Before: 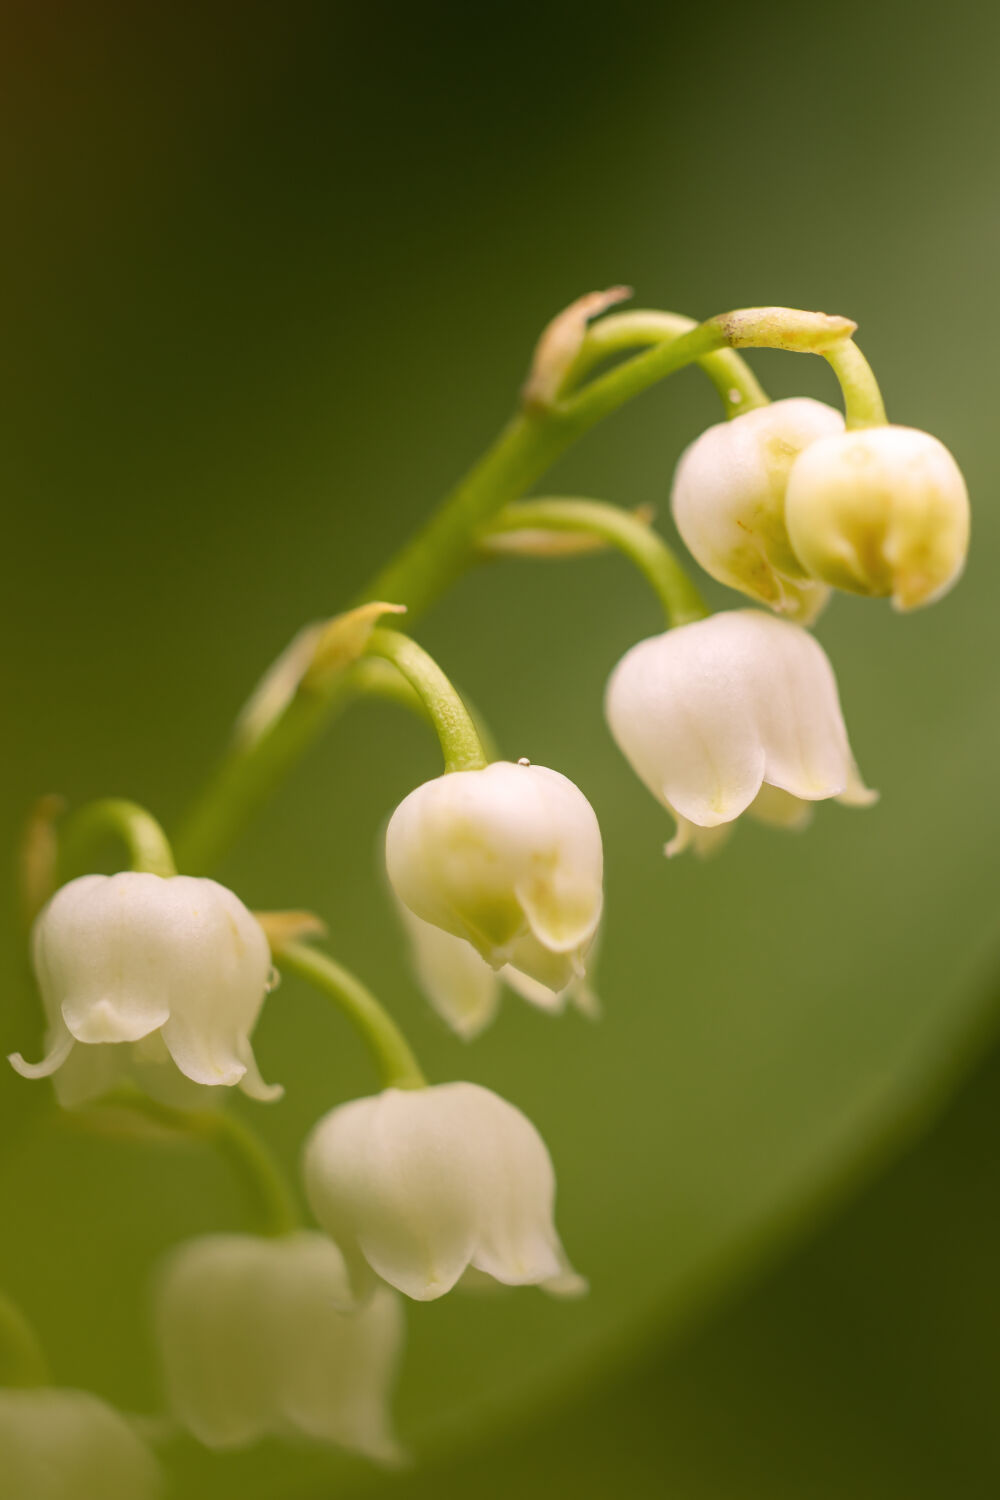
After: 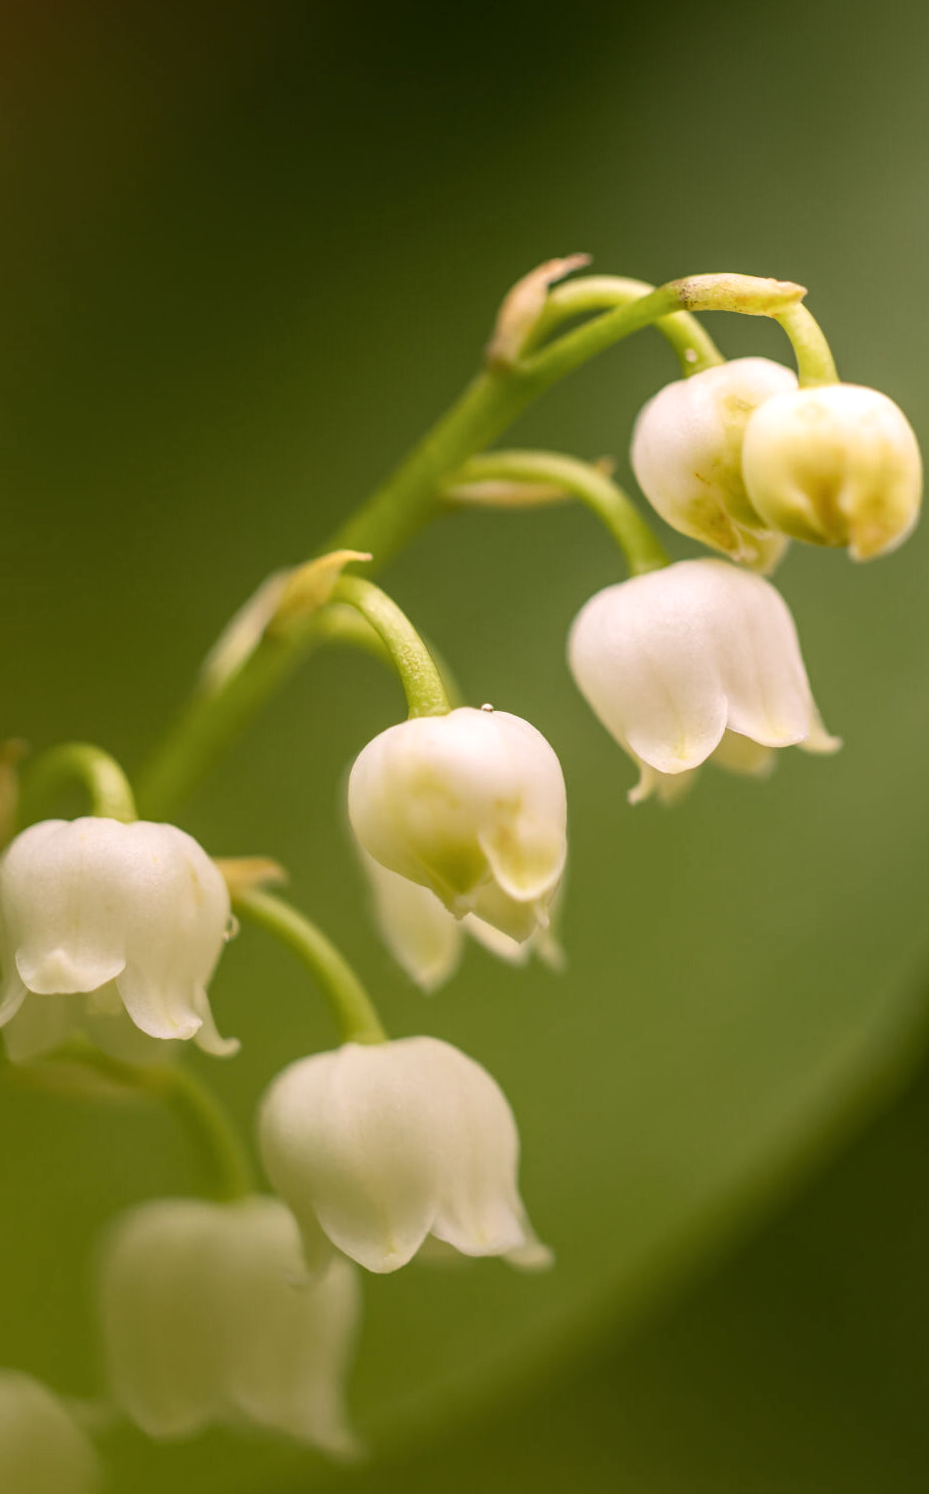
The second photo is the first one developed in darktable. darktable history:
local contrast: on, module defaults
rotate and perspective: rotation 0.215°, lens shift (vertical) -0.139, crop left 0.069, crop right 0.939, crop top 0.002, crop bottom 0.996
